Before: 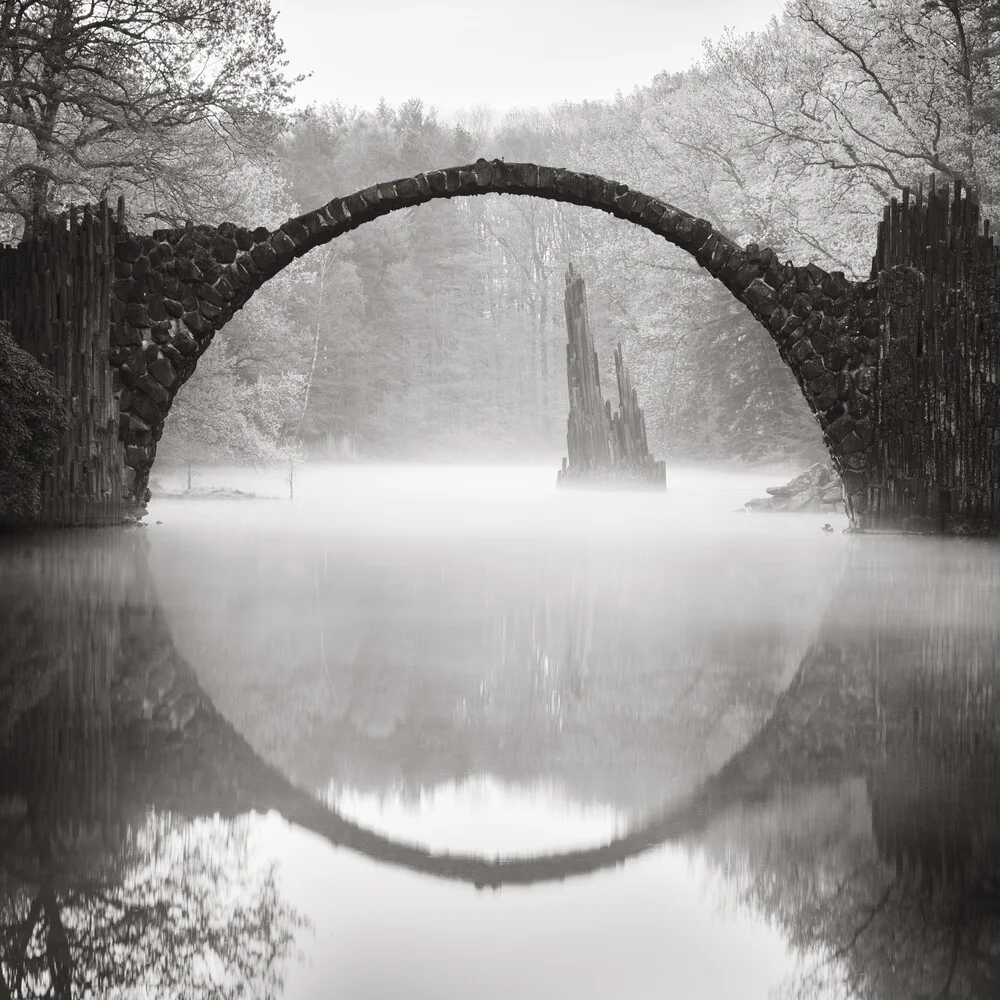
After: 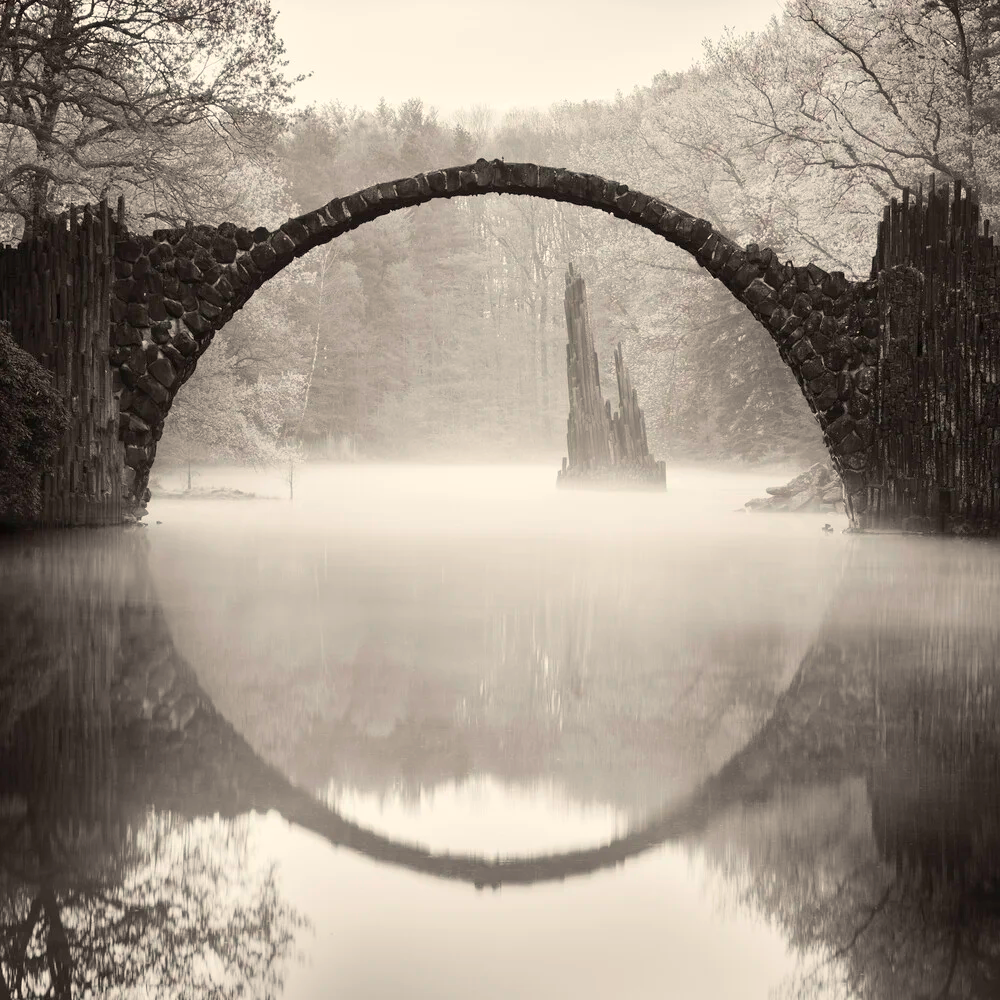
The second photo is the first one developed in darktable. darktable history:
color balance rgb: highlights gain › chroma 2.982%, highlights gain › hue 76.98°, linear chroma grading › global chroma 14.75%, perceptual saturation grading › global saturation 25.805%, global vibrance 15.621%
